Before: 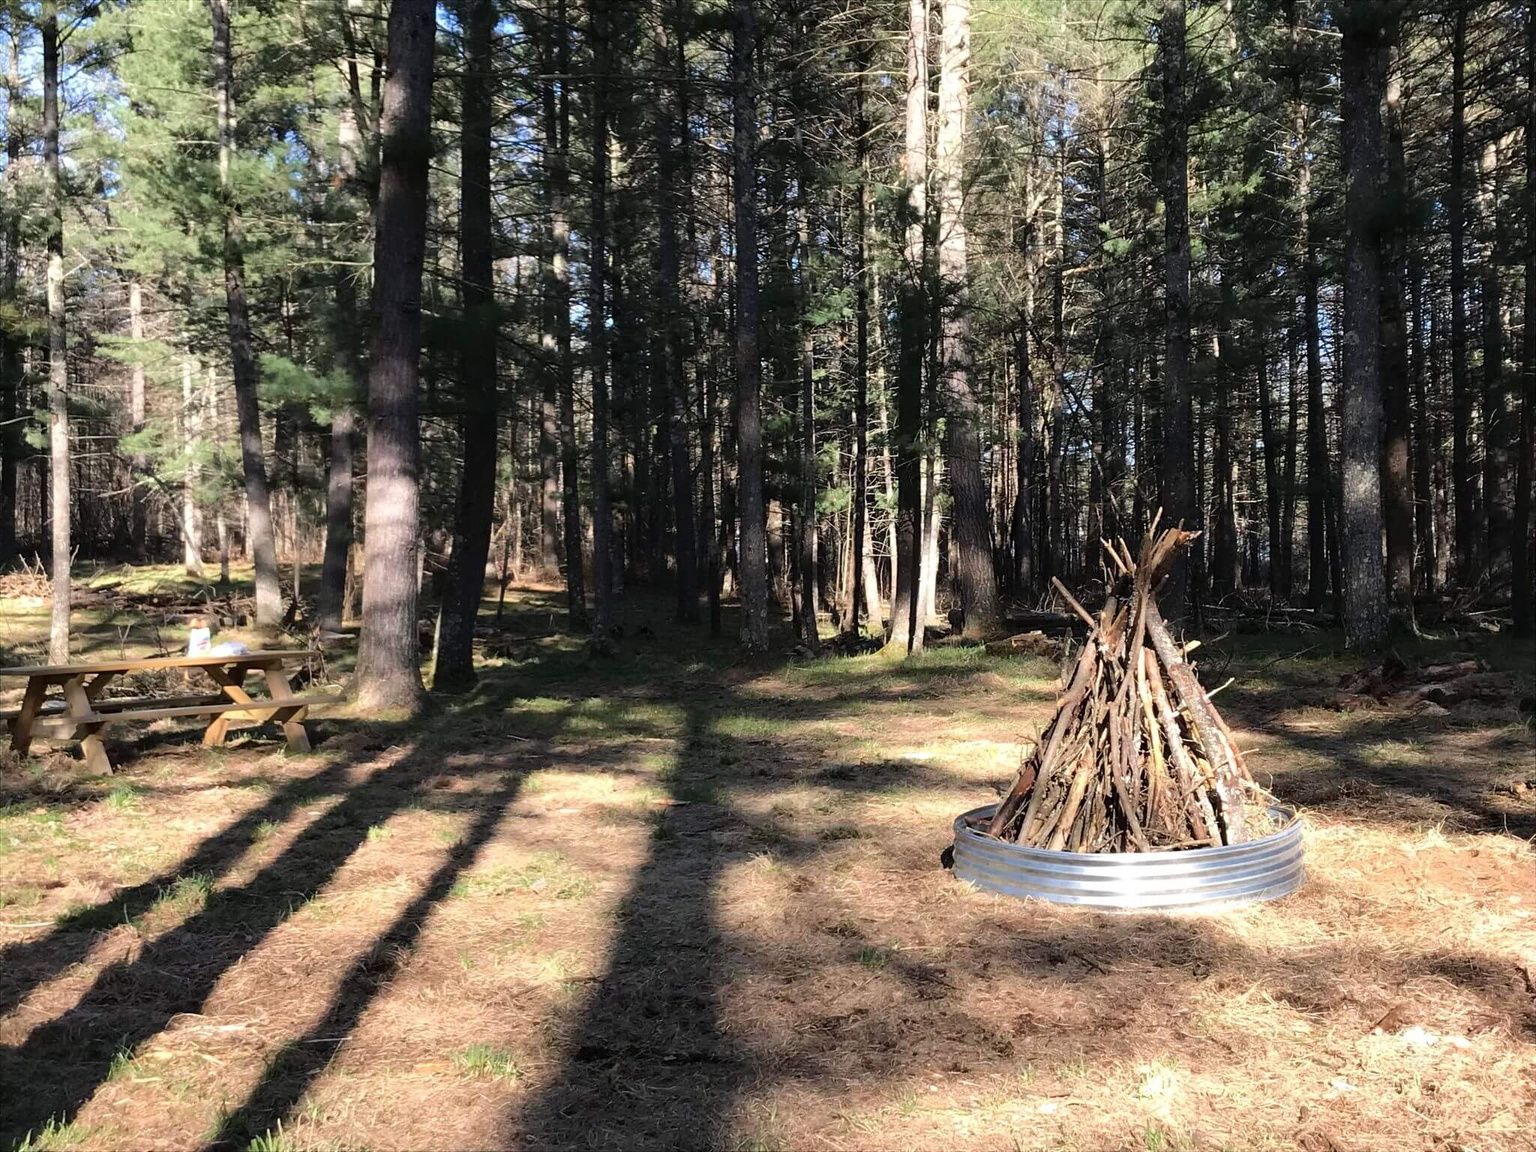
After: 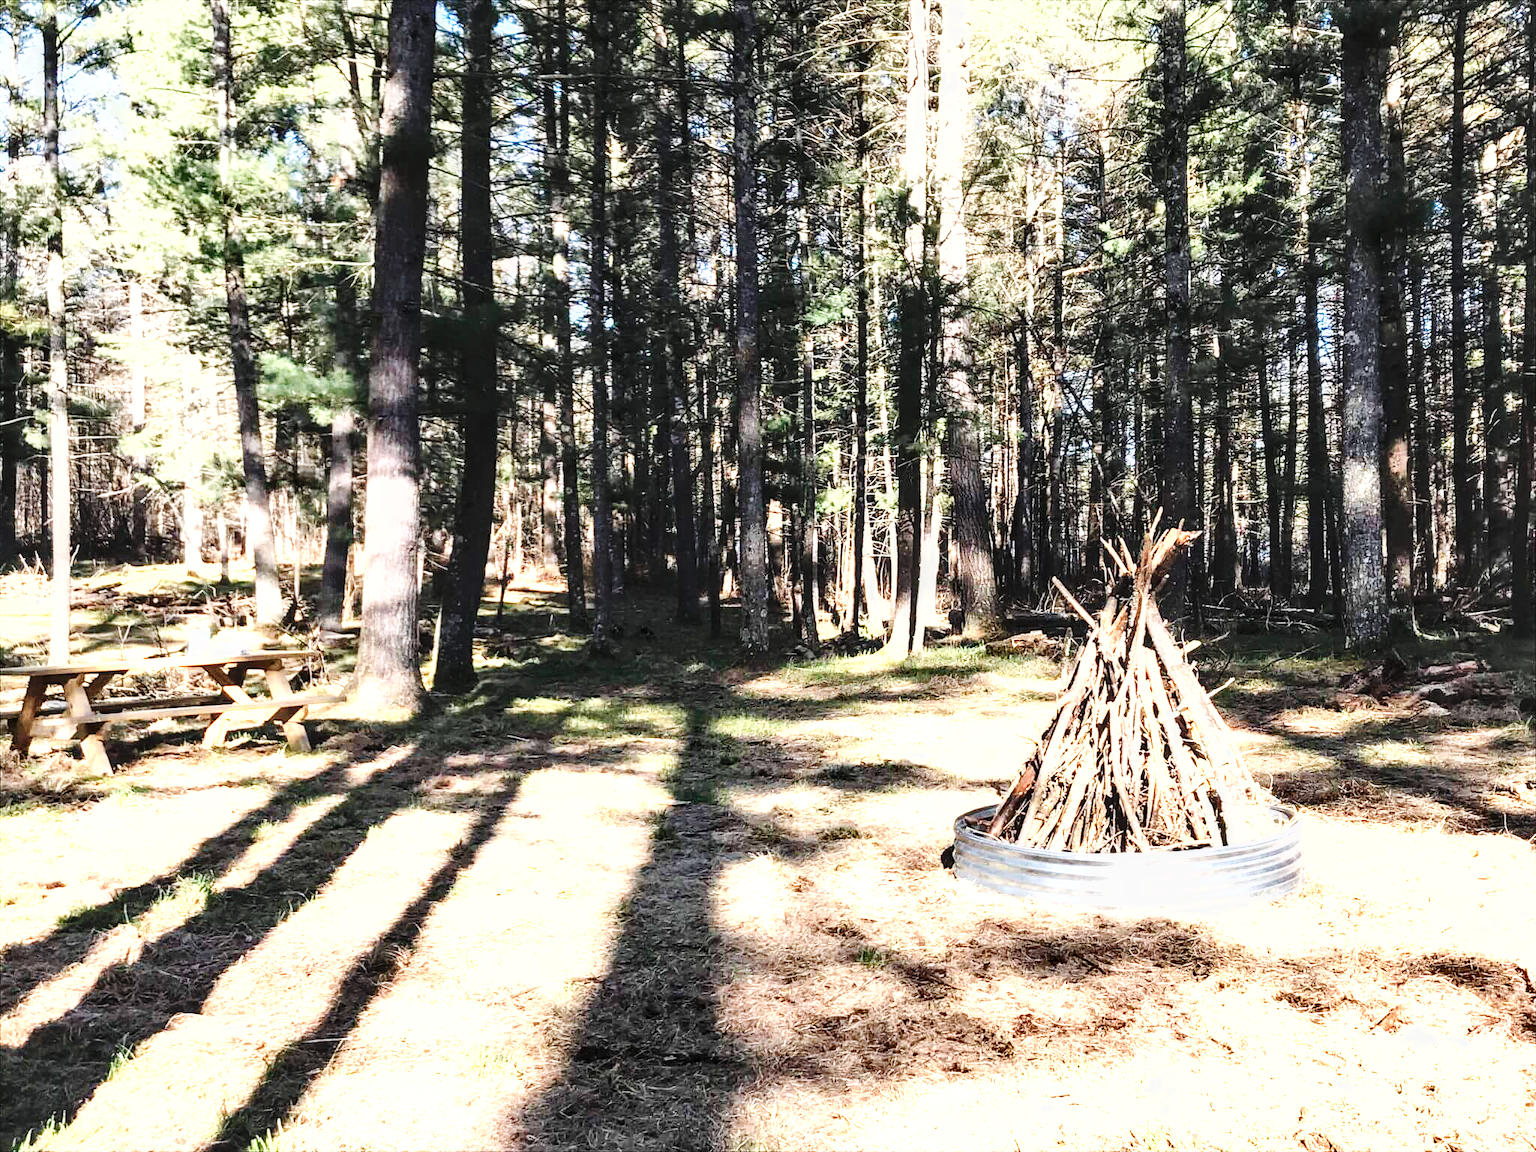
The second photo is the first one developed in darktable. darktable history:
shadows and highlights: low approximation 0.01, soften with gaussian
base curve: curves: ch0 [(0, 0) (0.036, 0.025) (0.121, 0.166) (0.206, 0.329) (0.605, 0.79) (1, 1)], preserve colors none
local contrast: on, module defaults
exposure: black level correction 0, exposure 1.1 EV, compensate highlight preservation false
color zones: curves: ch0 [(0.018, 0.548) (0.224, 0.64) (0.425, 0.447) (0.675, 0.575) (0.732, 0.579)]; ch1 [(0.066, 0.487) (0.25, 0.5) (0.404, 0.43) (0.75, 0.421) (0.956, 0.421)]; ch2 [(0.044, 0.561) (0.215, 0.465) (0.399, 0.544) (0.465, 0.548) (0.614, 0.447) (0.724, 0.43) (0.882, 0.623) (0.956, 0.632)]
